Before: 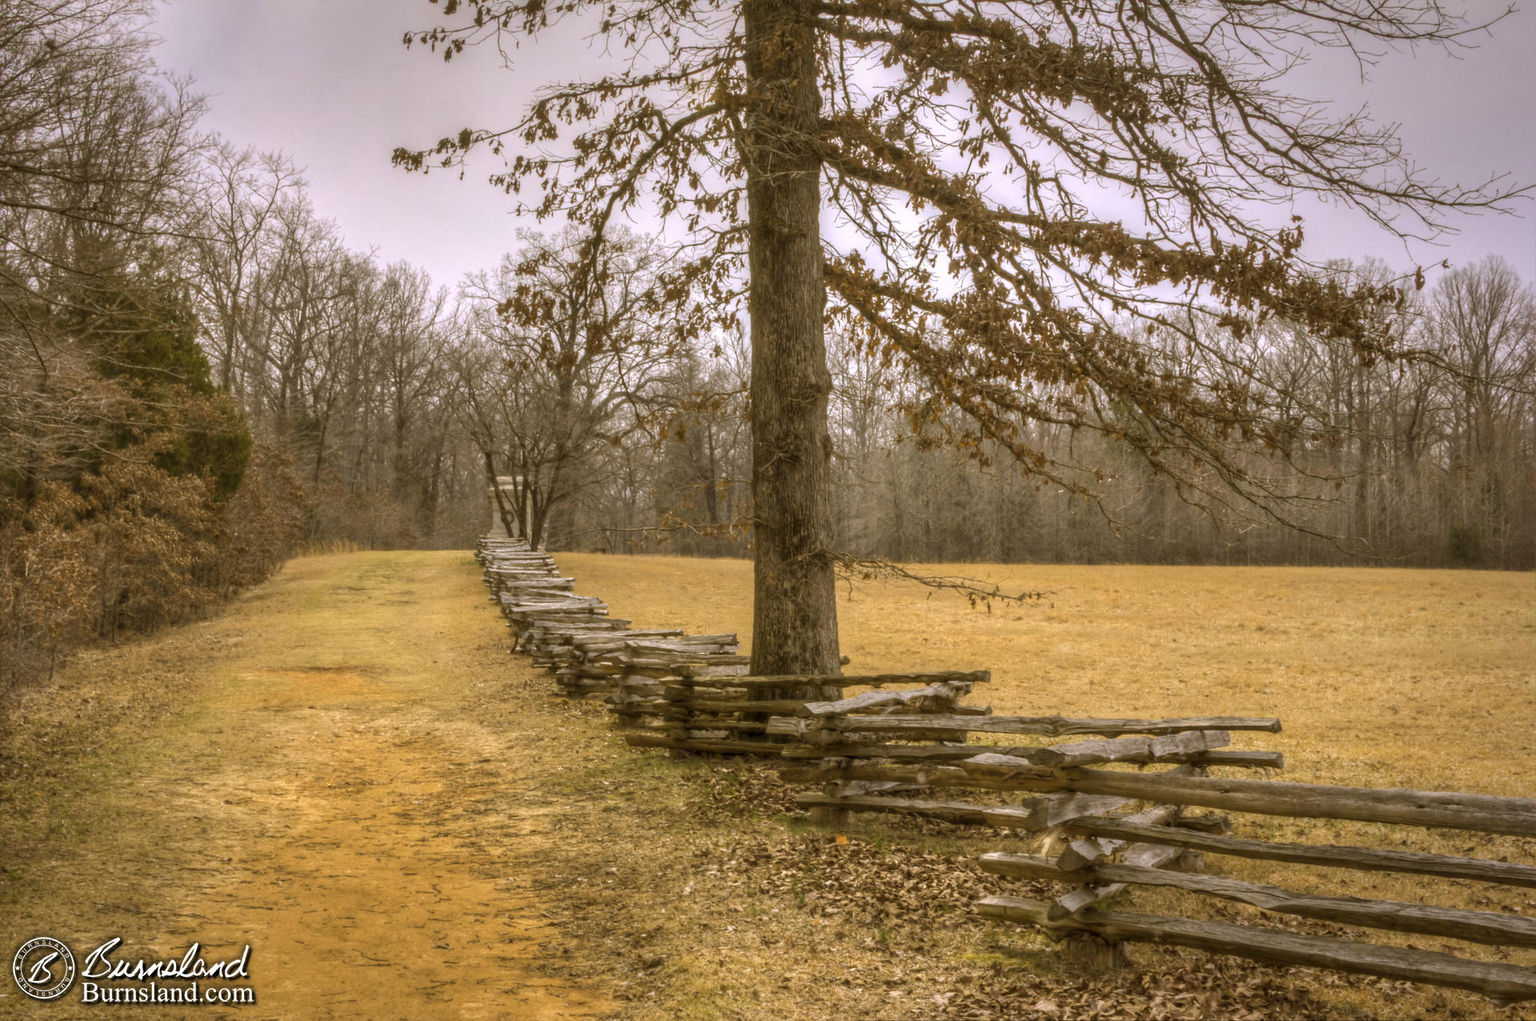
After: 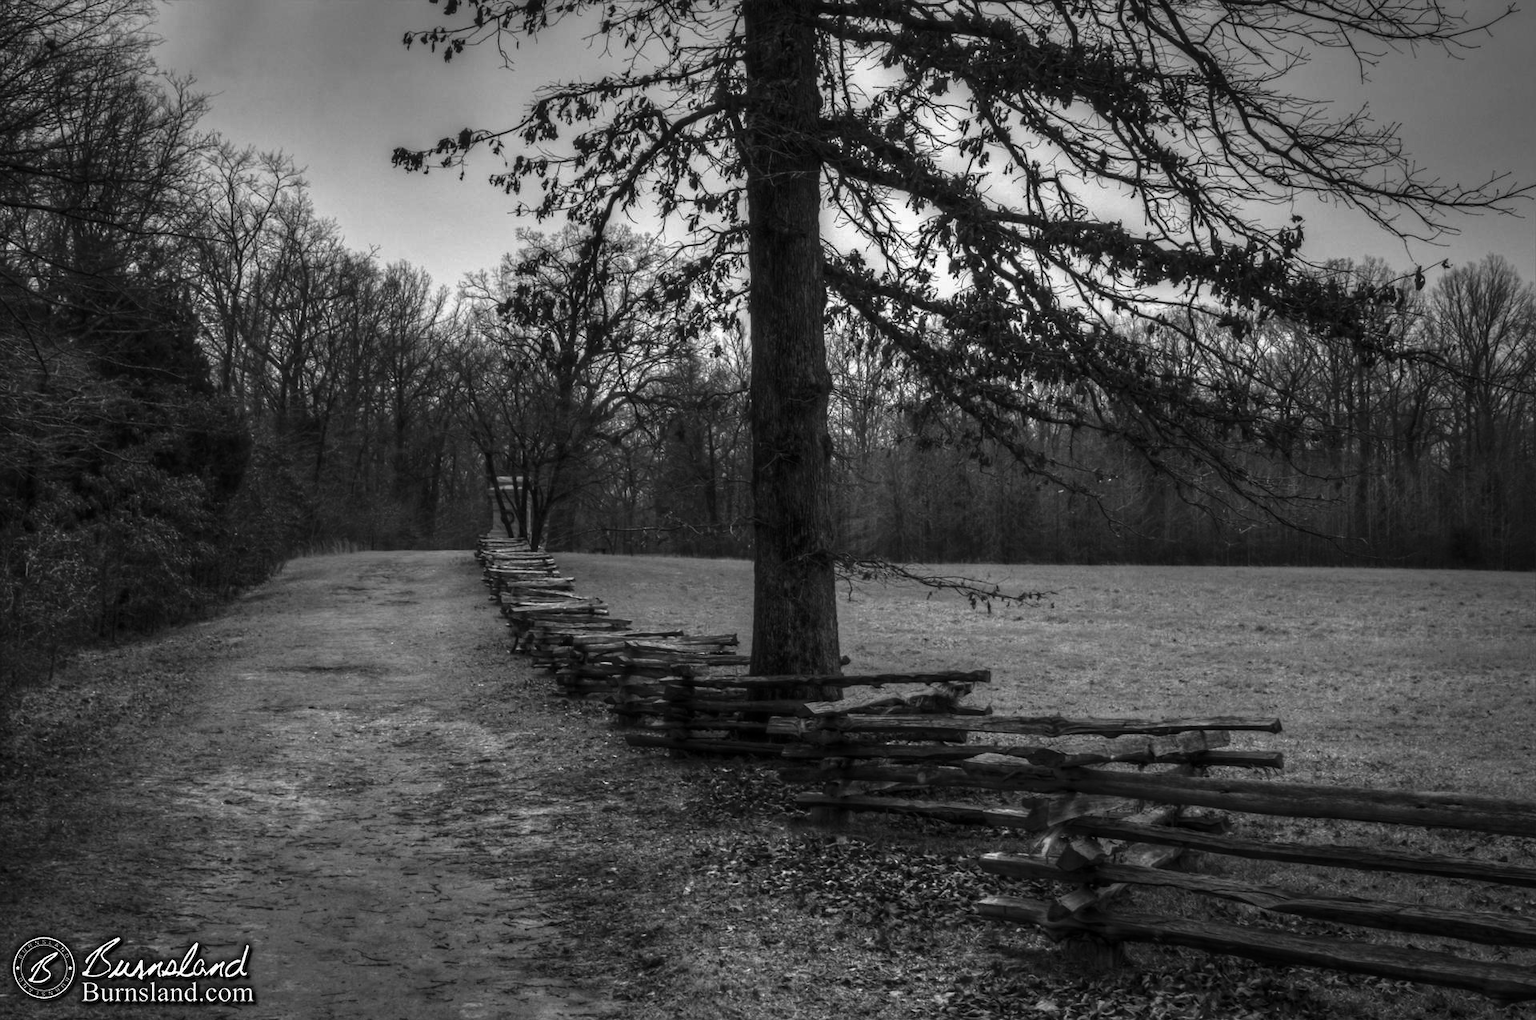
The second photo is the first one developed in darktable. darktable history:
contrast brightness saturation: brightness -0.52
monochrome: on, module defaults
